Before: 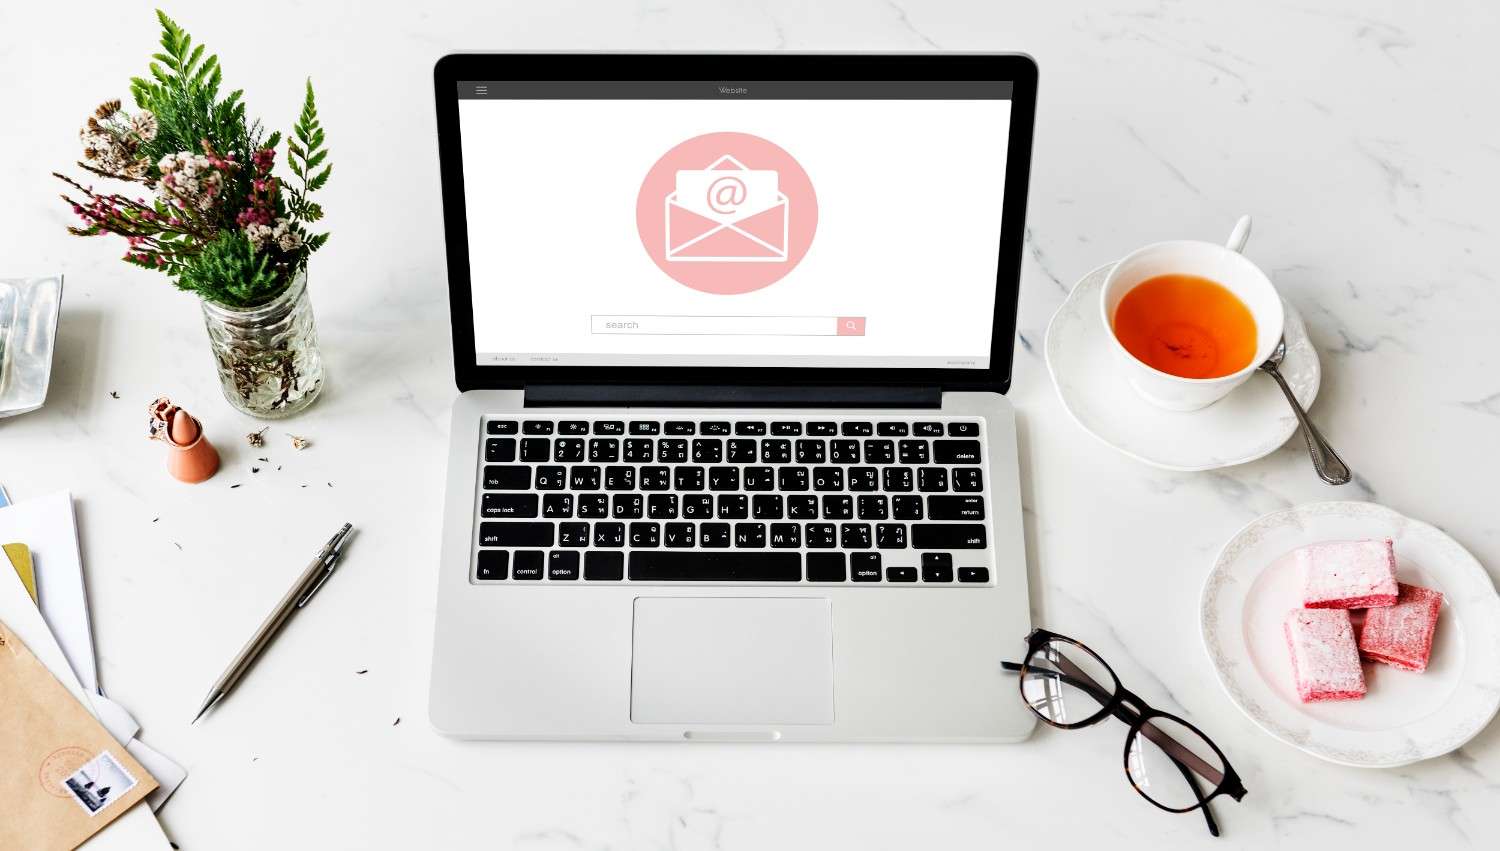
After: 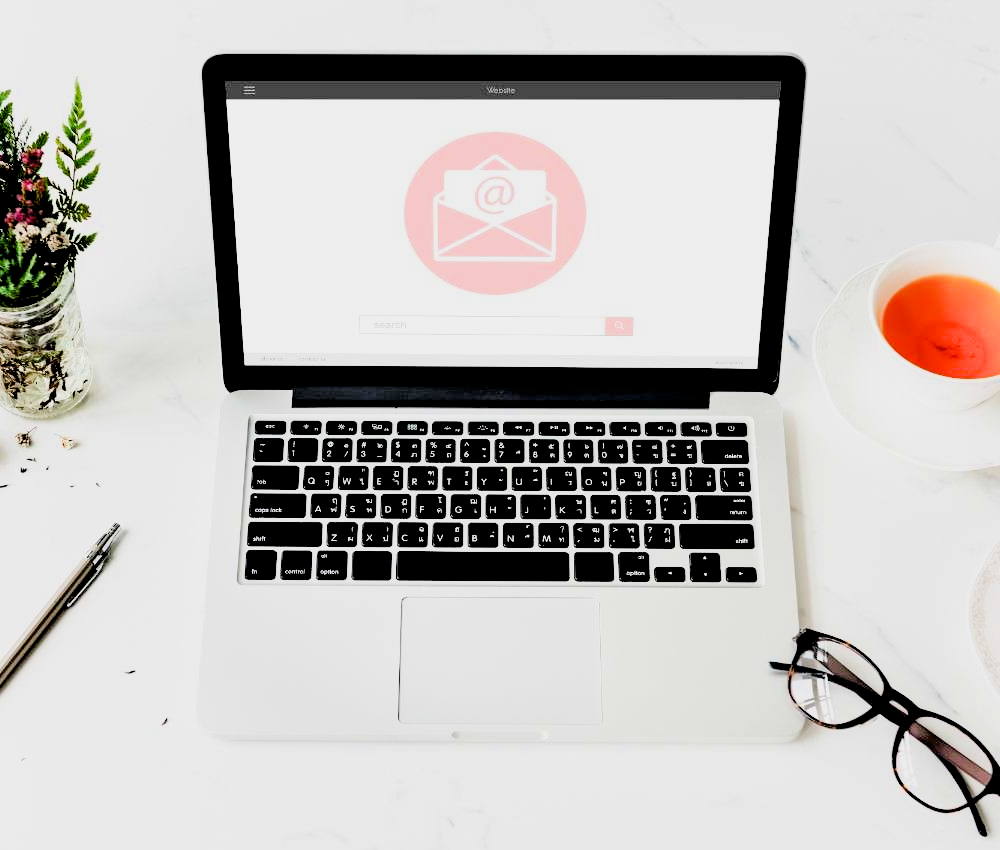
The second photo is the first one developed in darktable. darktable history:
exposure: black level correction 0.01, exposure 1 EV, compensate highlight preservation false
filmic rgb: black relative exposure -4.14 EV, white relative exposure 5.1 EV, hardness 2.11, contrast 1.165
crop and rotate: left 15.546%, right 17.787%
